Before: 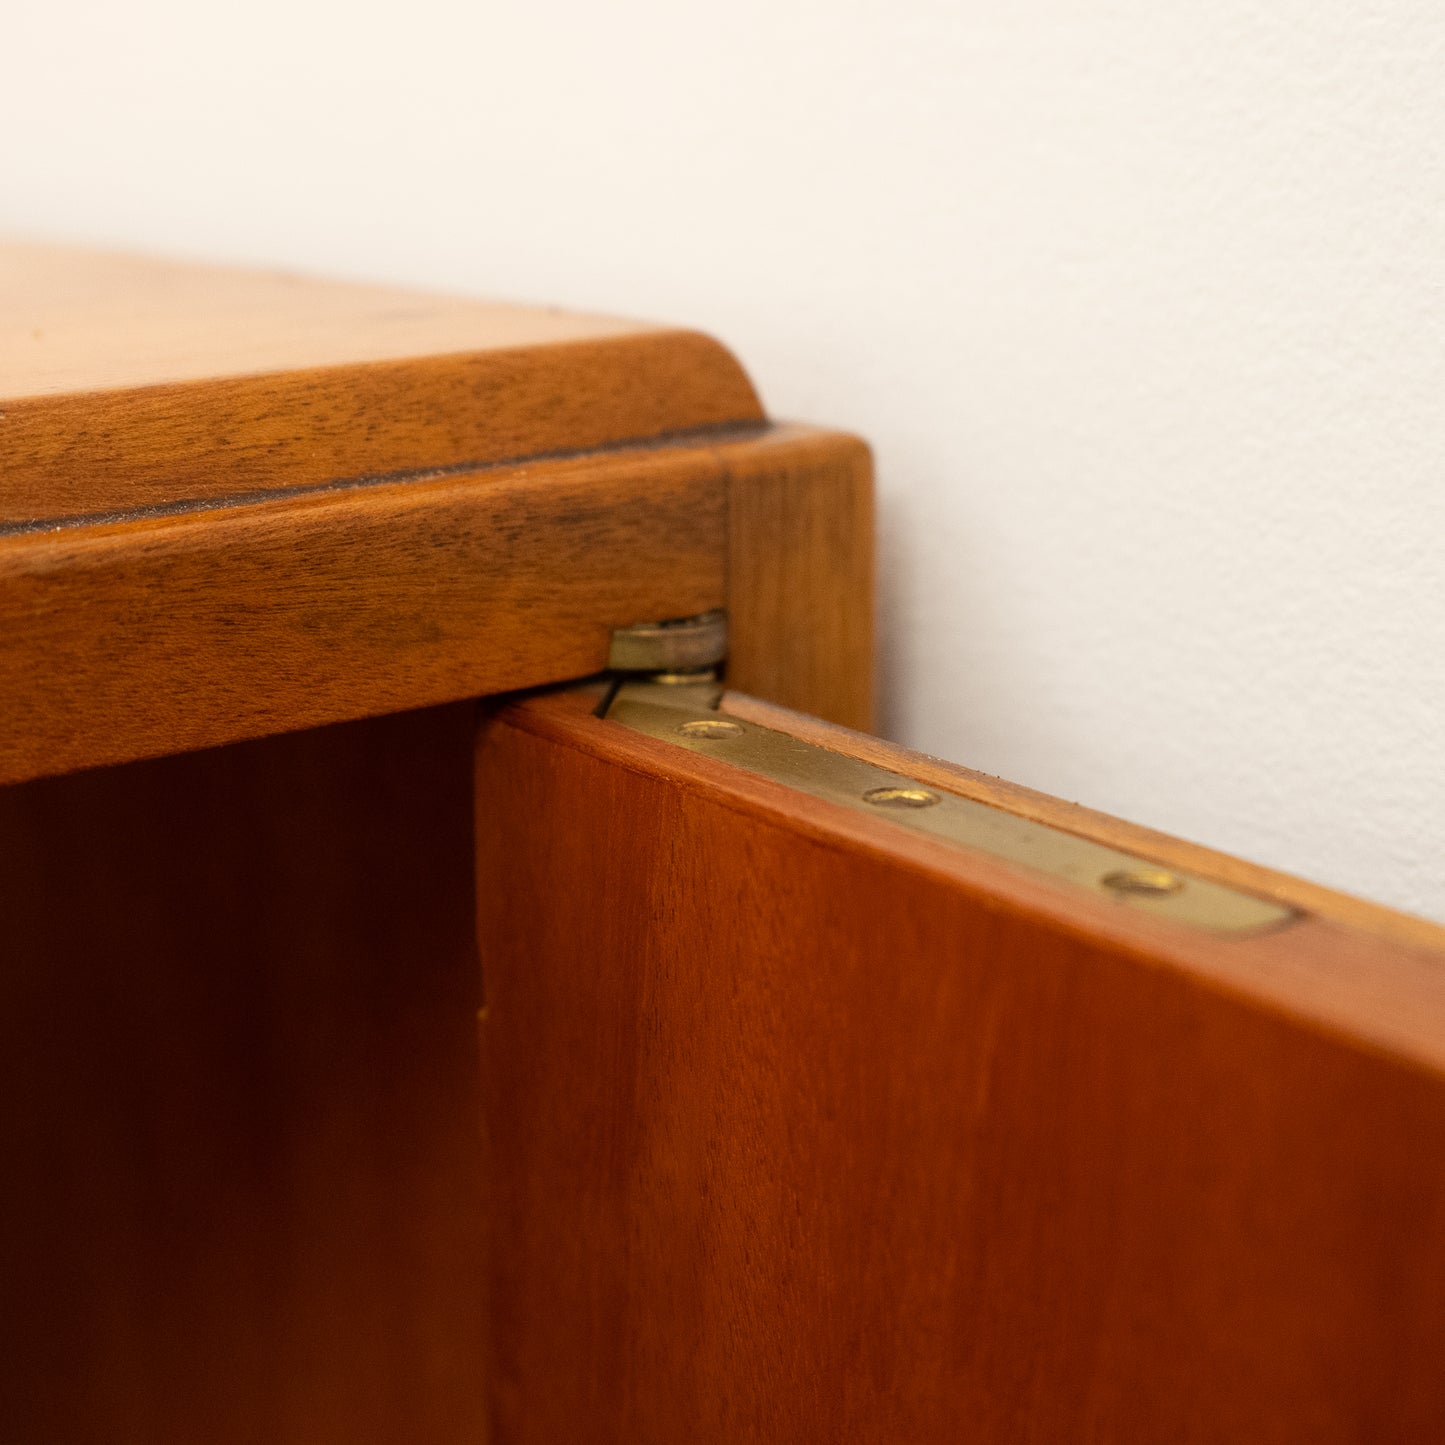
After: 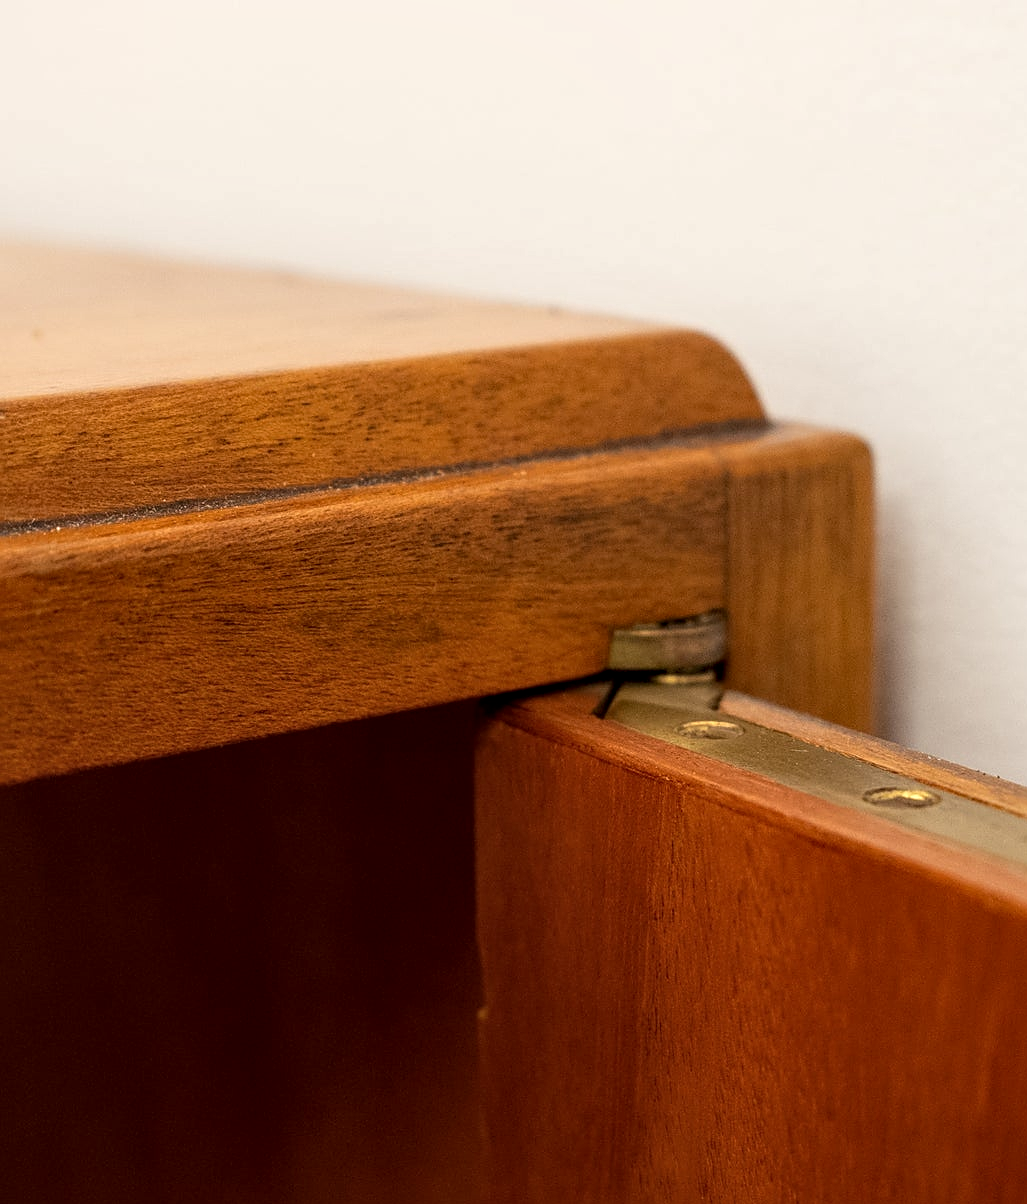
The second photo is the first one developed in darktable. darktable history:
sharpen: on, module defaults
exposure: black level correction 0.001, compensate highlight preservation false
local contrast: detail 130%
crop: right 28.885%, bottom 16.626%
